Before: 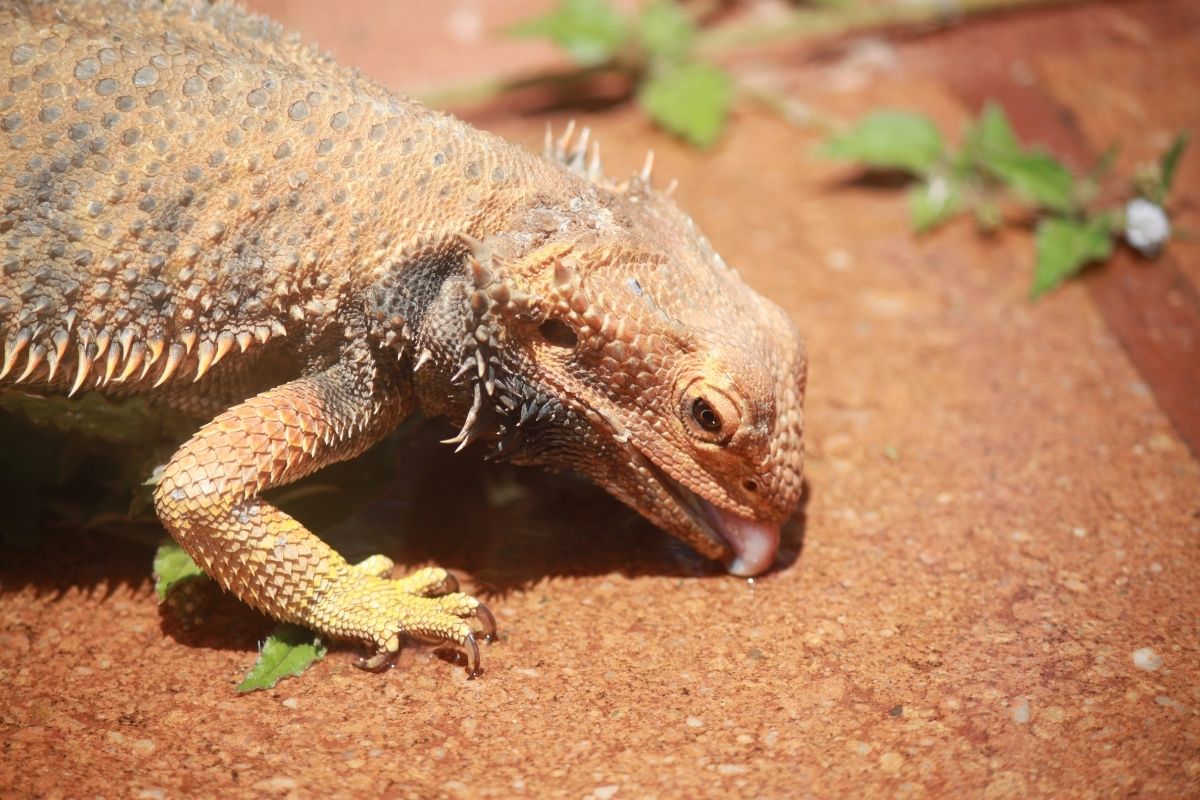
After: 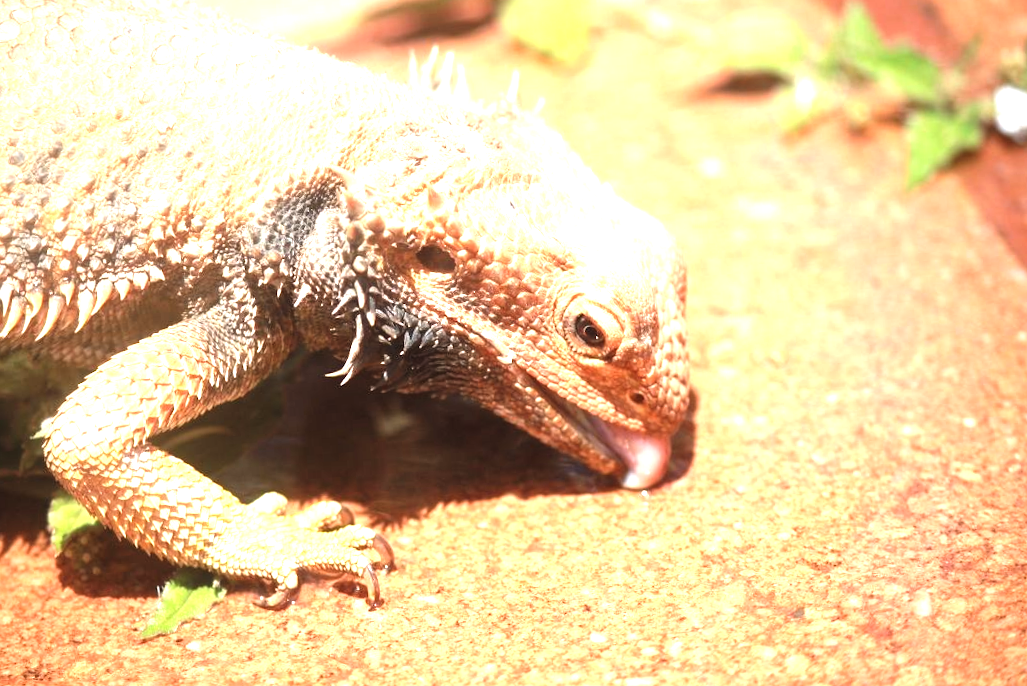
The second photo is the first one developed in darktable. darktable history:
exposure: black level correction -0.002, exposure 0.709 EV, compensate exposure bias true, compensate highlight preservation false
tone equalizer: -8 EV -0.759 EV, -7 EV -0.67 EV, -6 EV -0.591 EV, -5 EV -0.384 EV, -3 EV 0.384 EV, -2 EV 0.6 EV, -1 EV 0.692 EV, +0 EV 0.774 EV
crop and rotate: angle 3.88°, left 5.898%, top 5.696%
